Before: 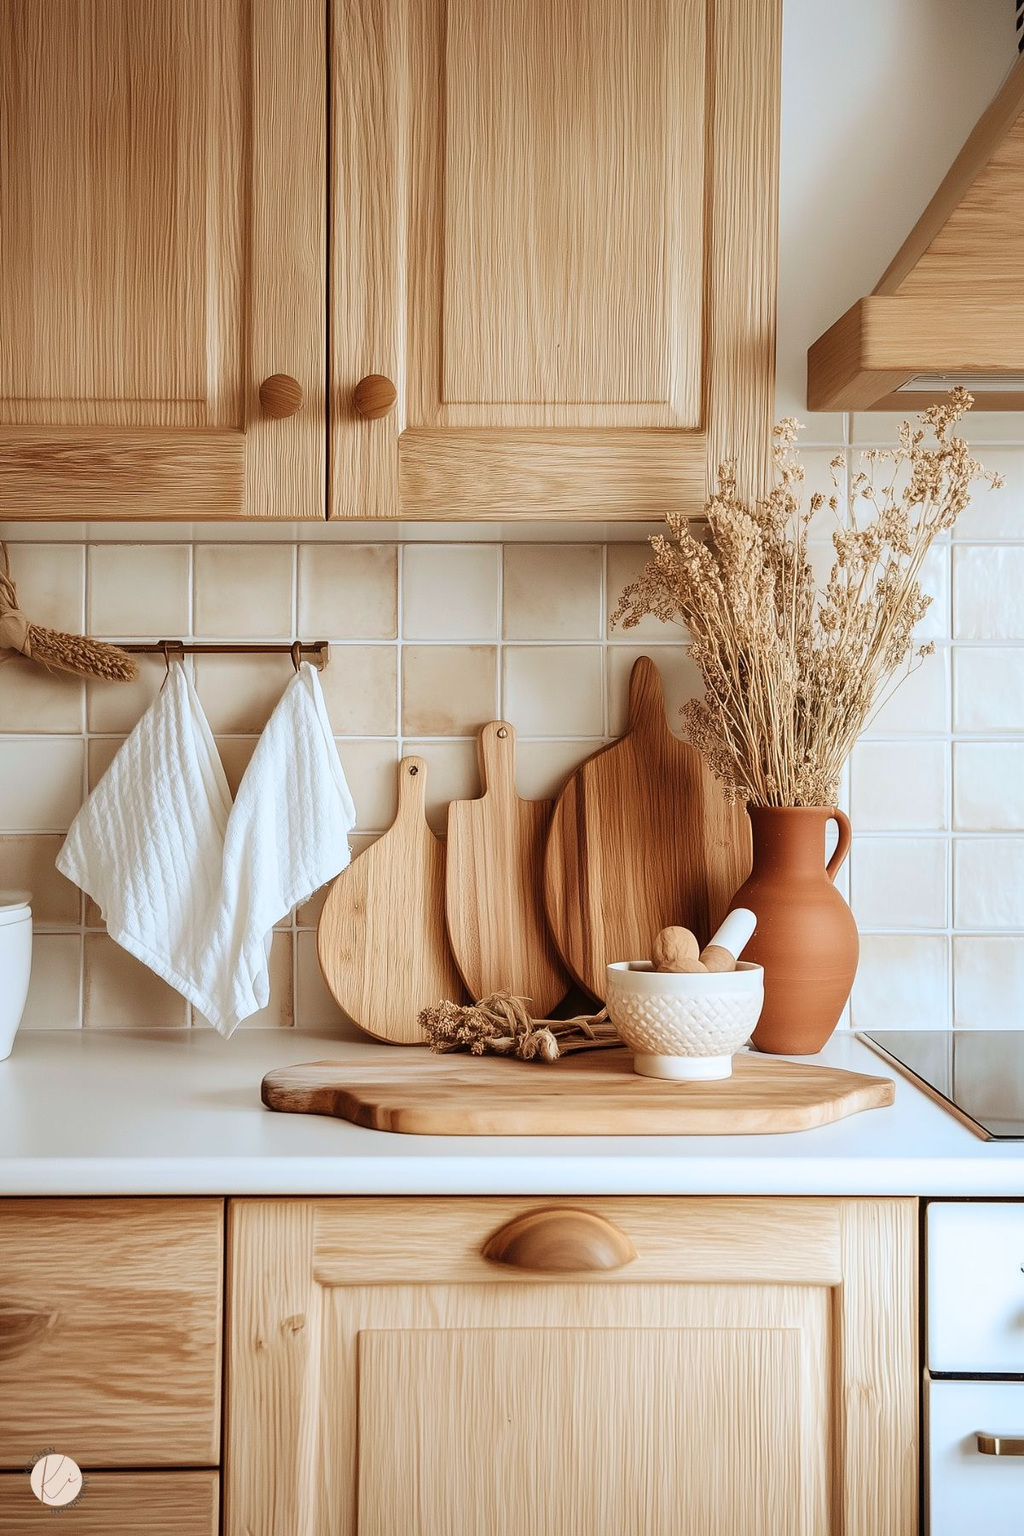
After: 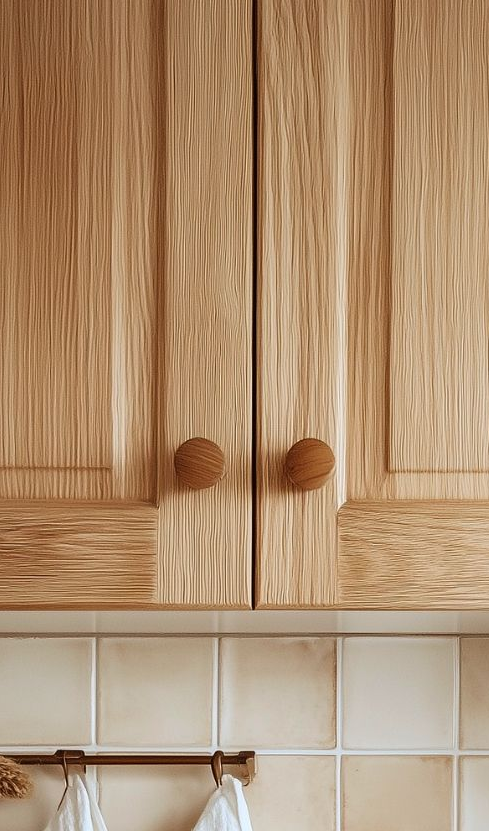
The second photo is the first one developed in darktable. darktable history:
crop and rotate: left 10.835%, top 0.077%, right 48.372%, bottom 53.778%
